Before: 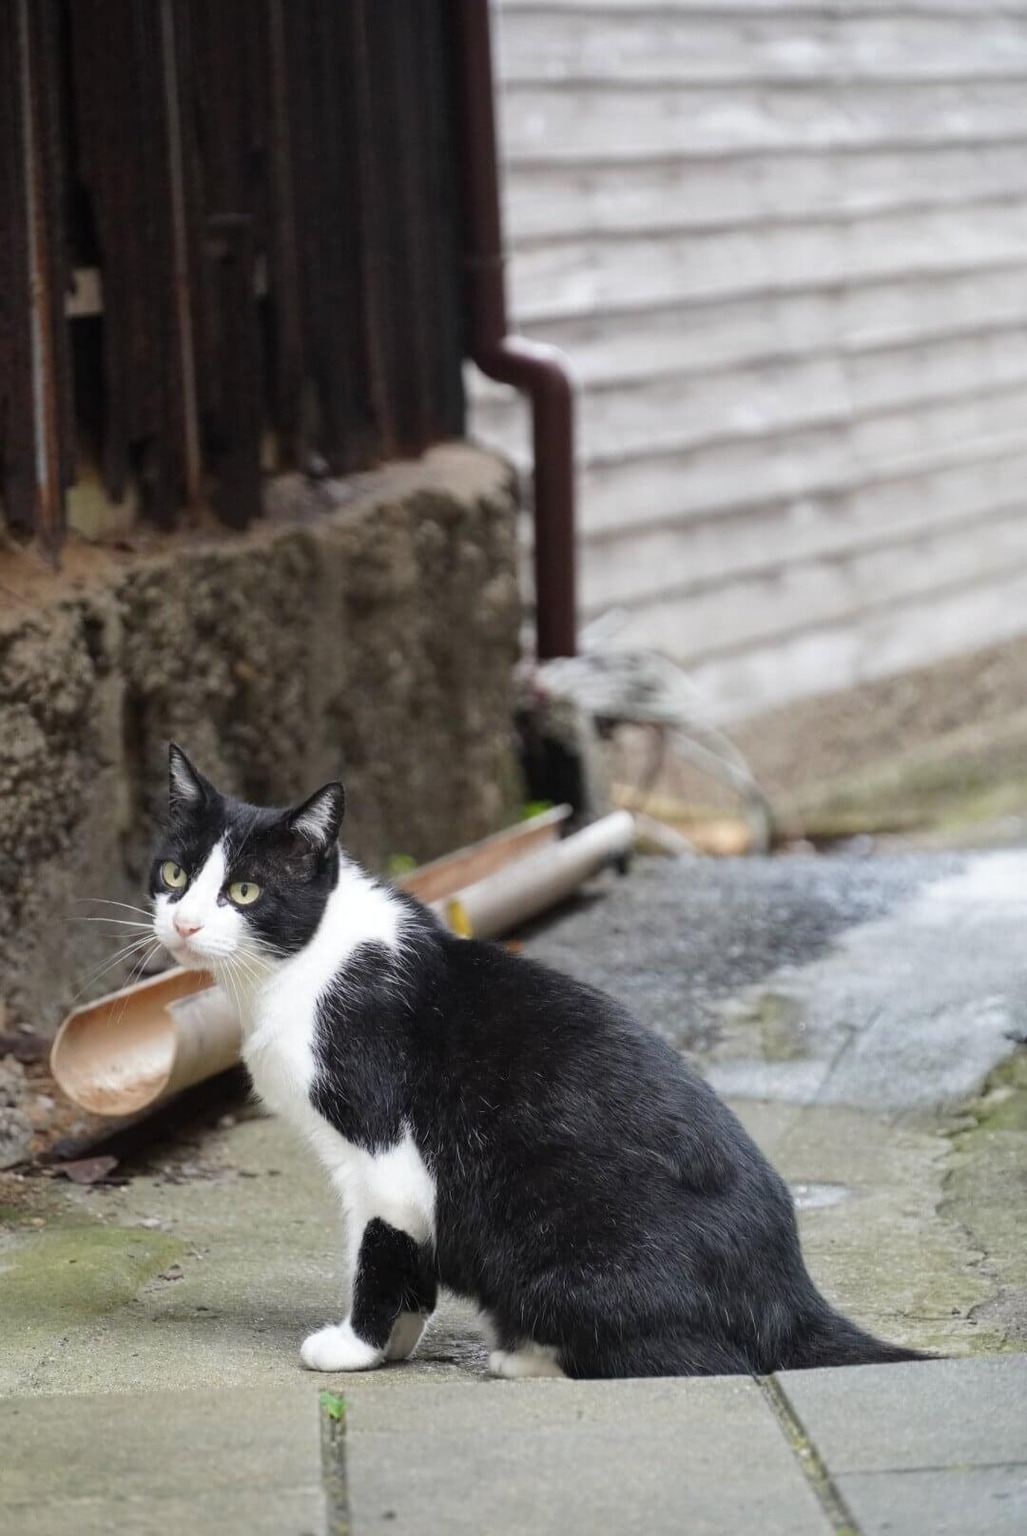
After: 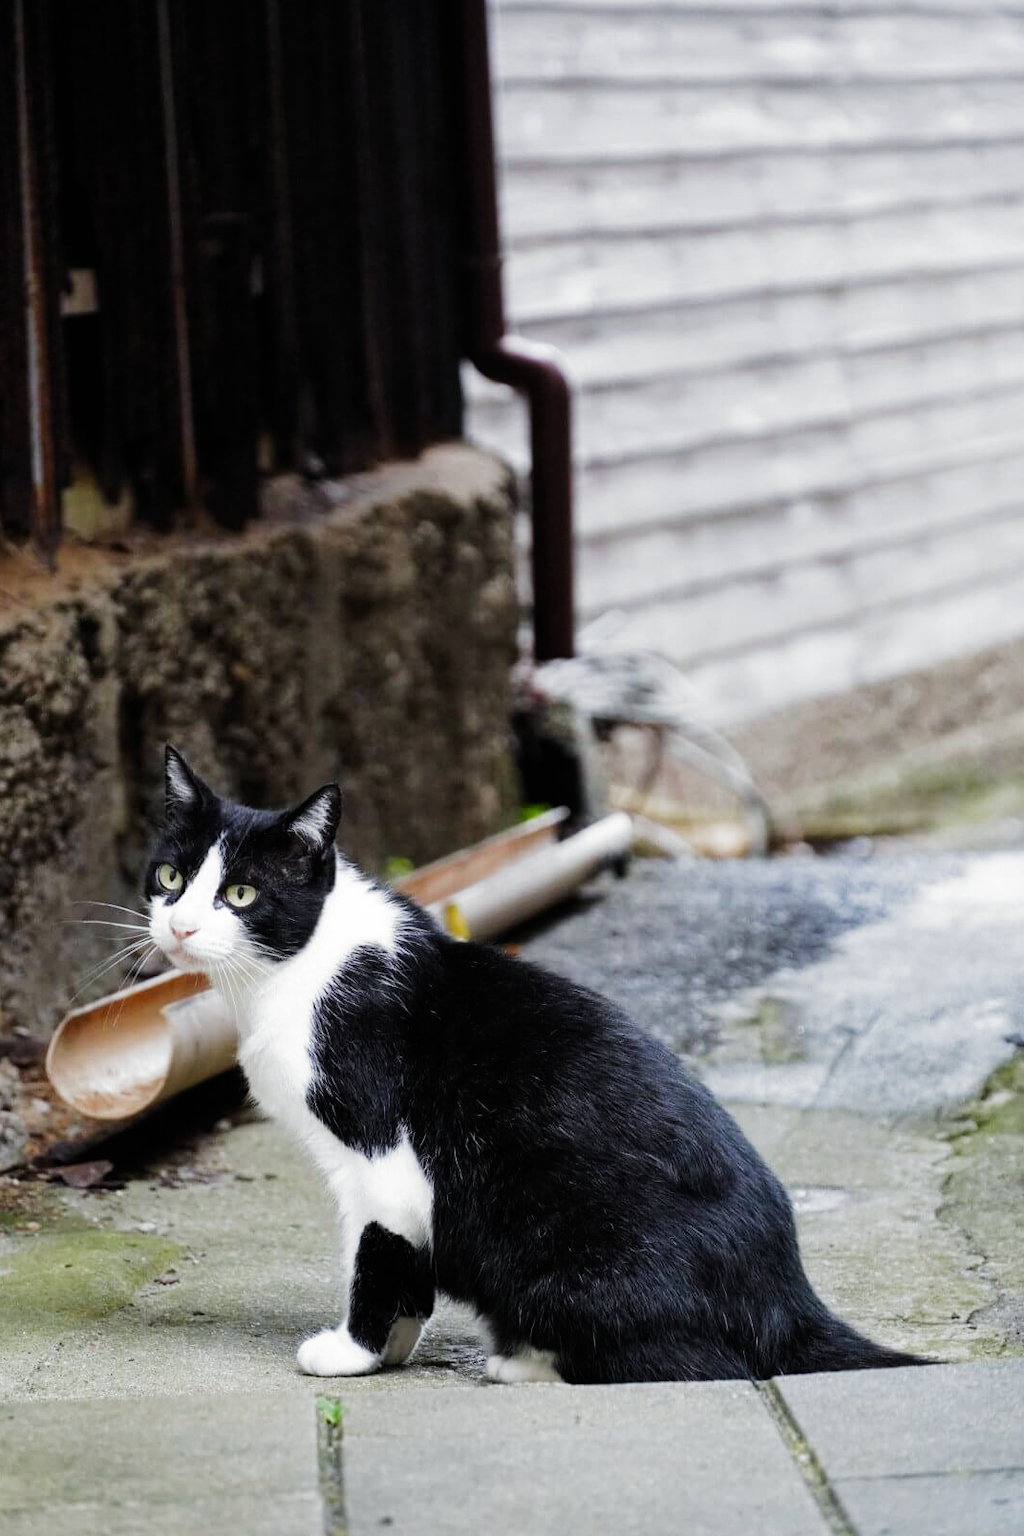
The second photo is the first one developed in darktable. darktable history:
crop and rotate: left 0.614%, top 0.179%, bottom 0.309%
white balance: red 0.976, blue 1.04
filmic rgb: black relative exposure -6.43 EV, white relative exposure 2.43 EV, threshold 3 EV, hardness 5.27, latitude 0.1%, contrast 1.425, highlights saturation mix 2%, preserve chrominance no, color science v5 (2021), contrast in shadows safe, contrast in highlights safe, enable highlight reconstruction true
